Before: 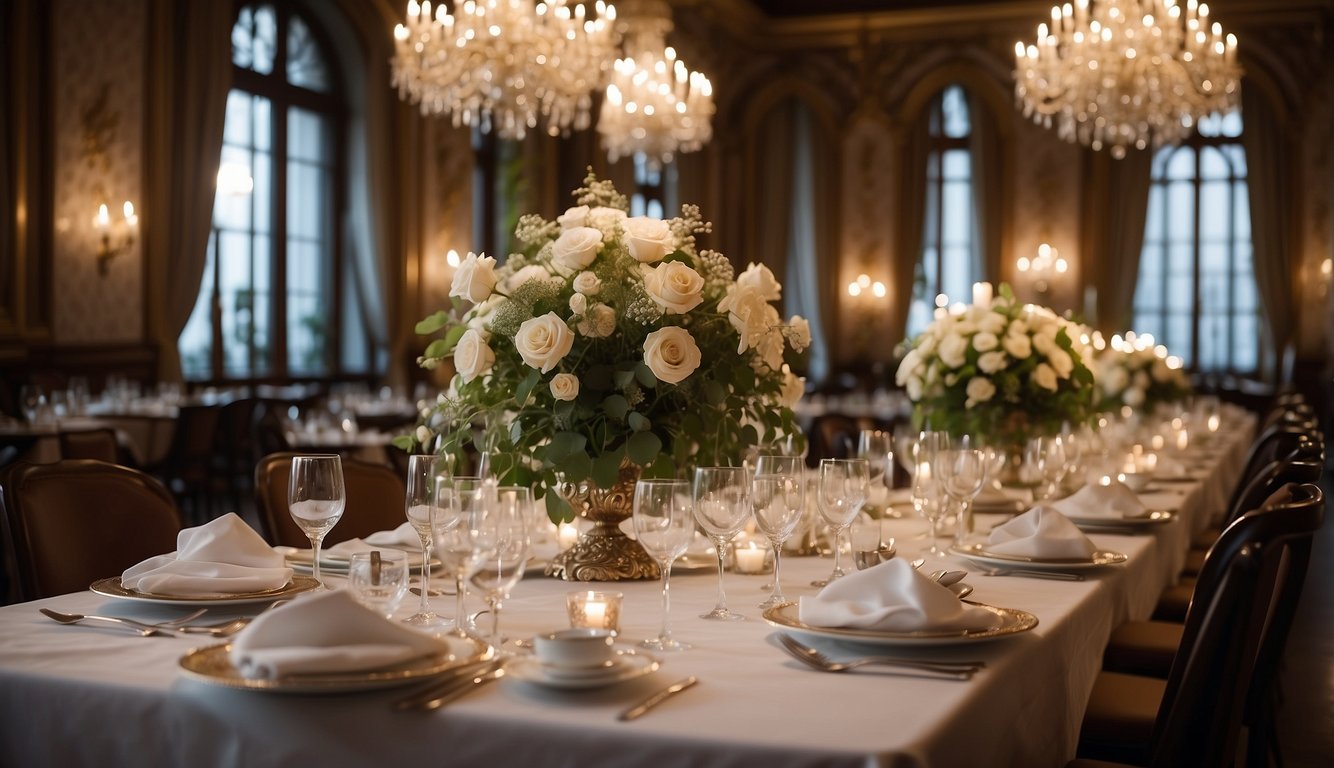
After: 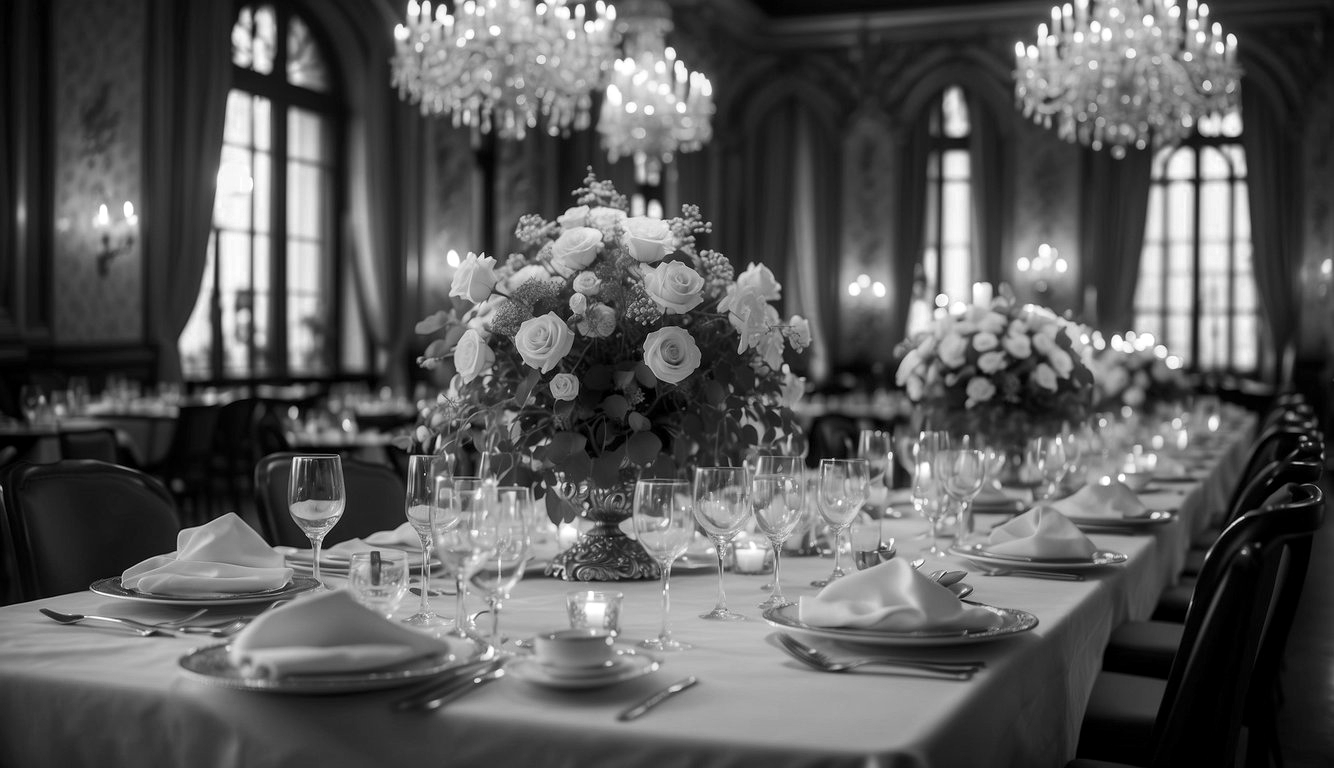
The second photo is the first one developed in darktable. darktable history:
color zones: curves: ch0 [(0, 0.613) (0.01, 0.613) (0.245, 0.448) (0.498, 0.529) (0.642, 0.665) (0.879, 0.777) (0.99, 0.613)]; ch1 [(0, 0) (0.143, 0) (0.286, 0) (0.429, 0) (0.571, 0) (0.714, 0) (0.857, 0)]
local contrast: on, module defaults
